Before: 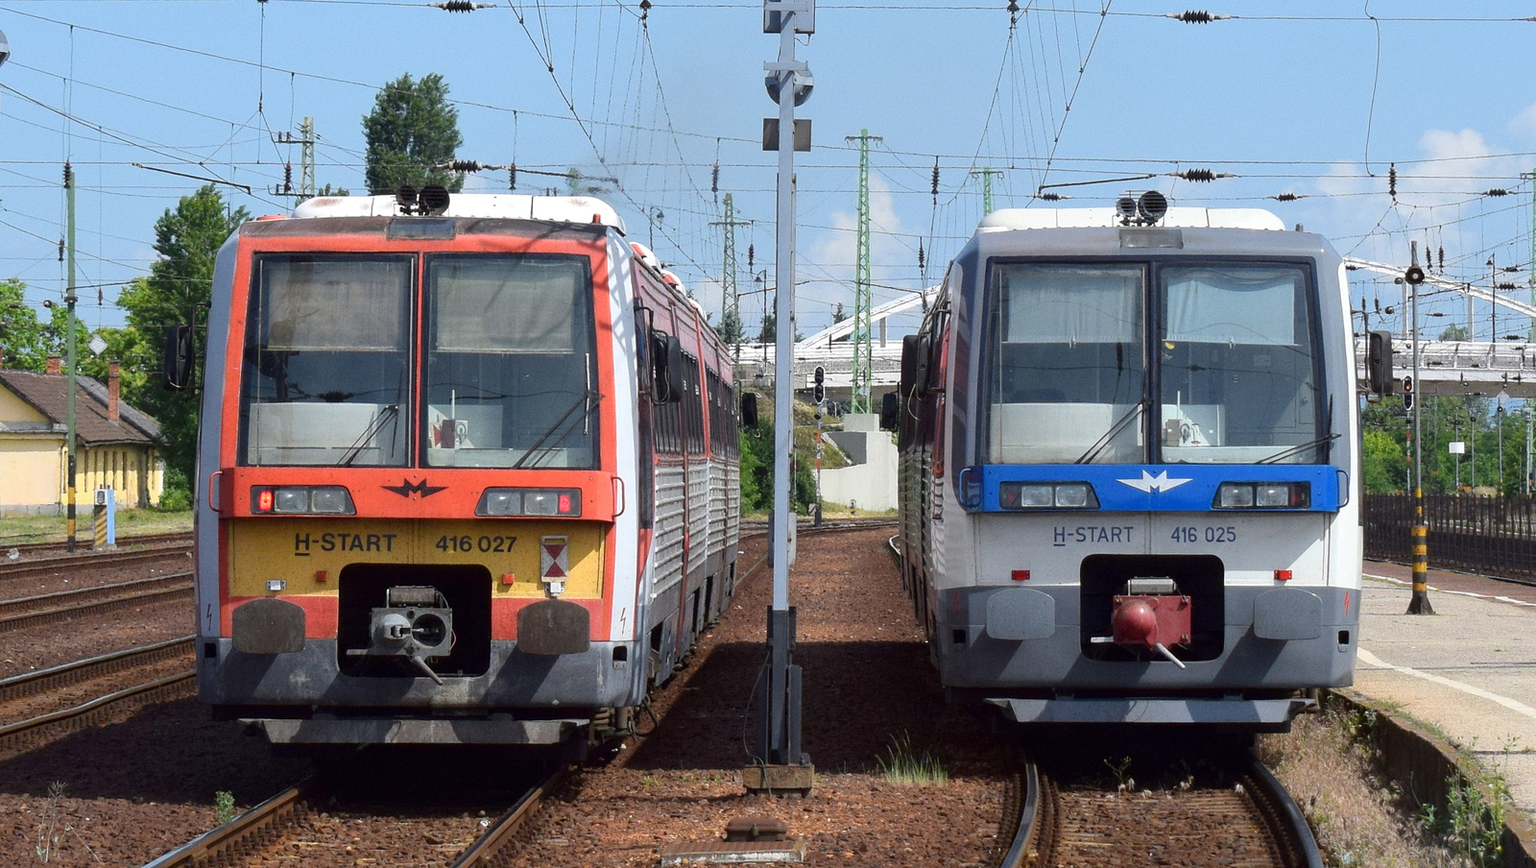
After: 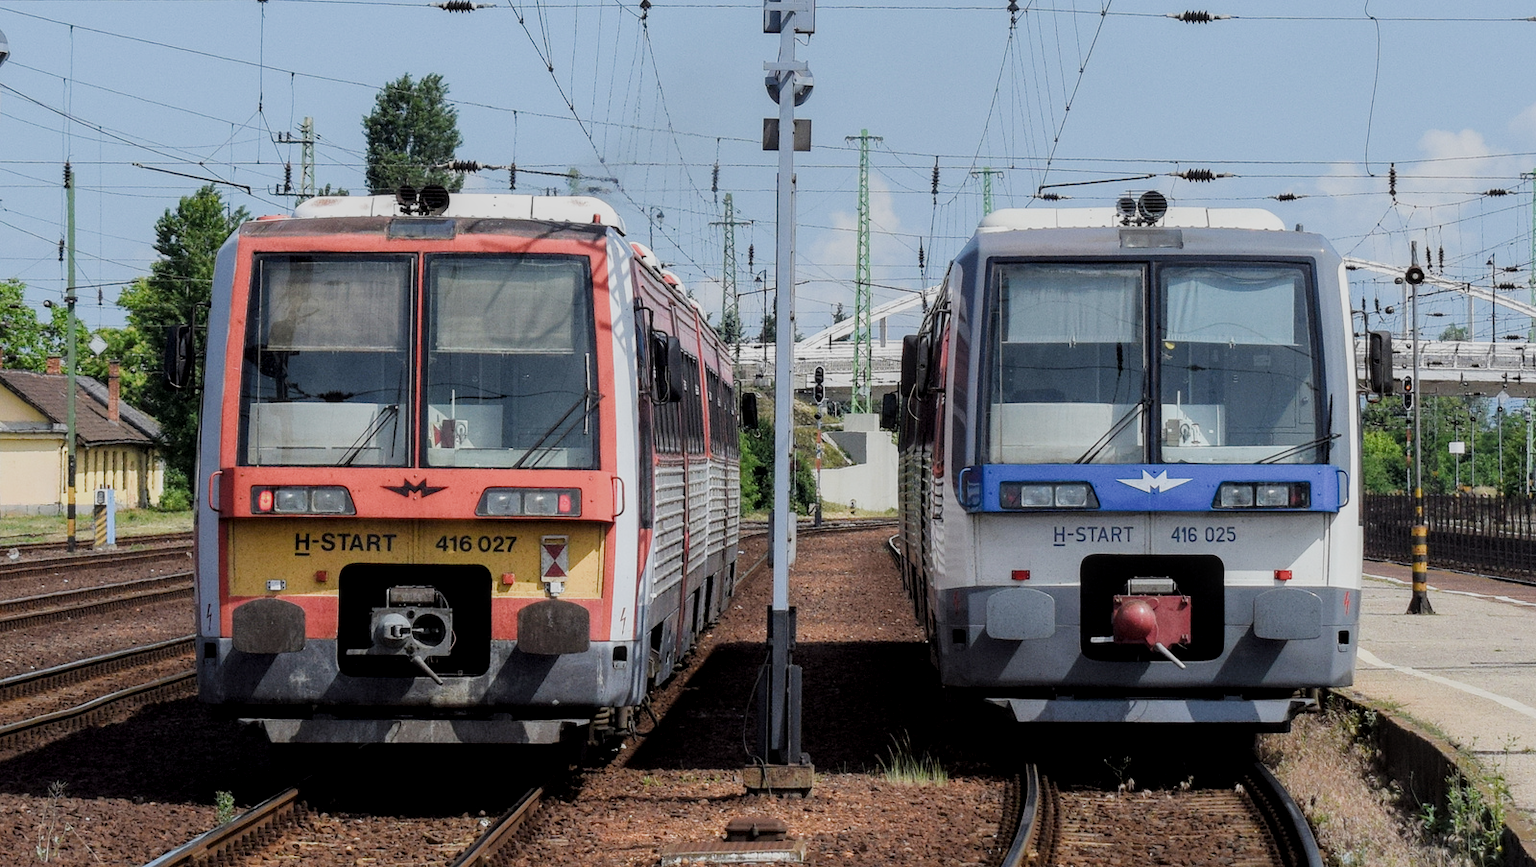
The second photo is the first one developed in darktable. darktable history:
filmic rgb: black relative exposure -8.02 EV, white relative exposure 3.95 EV, threshold 6 EV, hardness 4.2, contrast 0.995, color science v4 (2020), contrast in shadows soft, contrast in highlights soft, enable highlight reconstruction true
local contrast: on, module defaults
